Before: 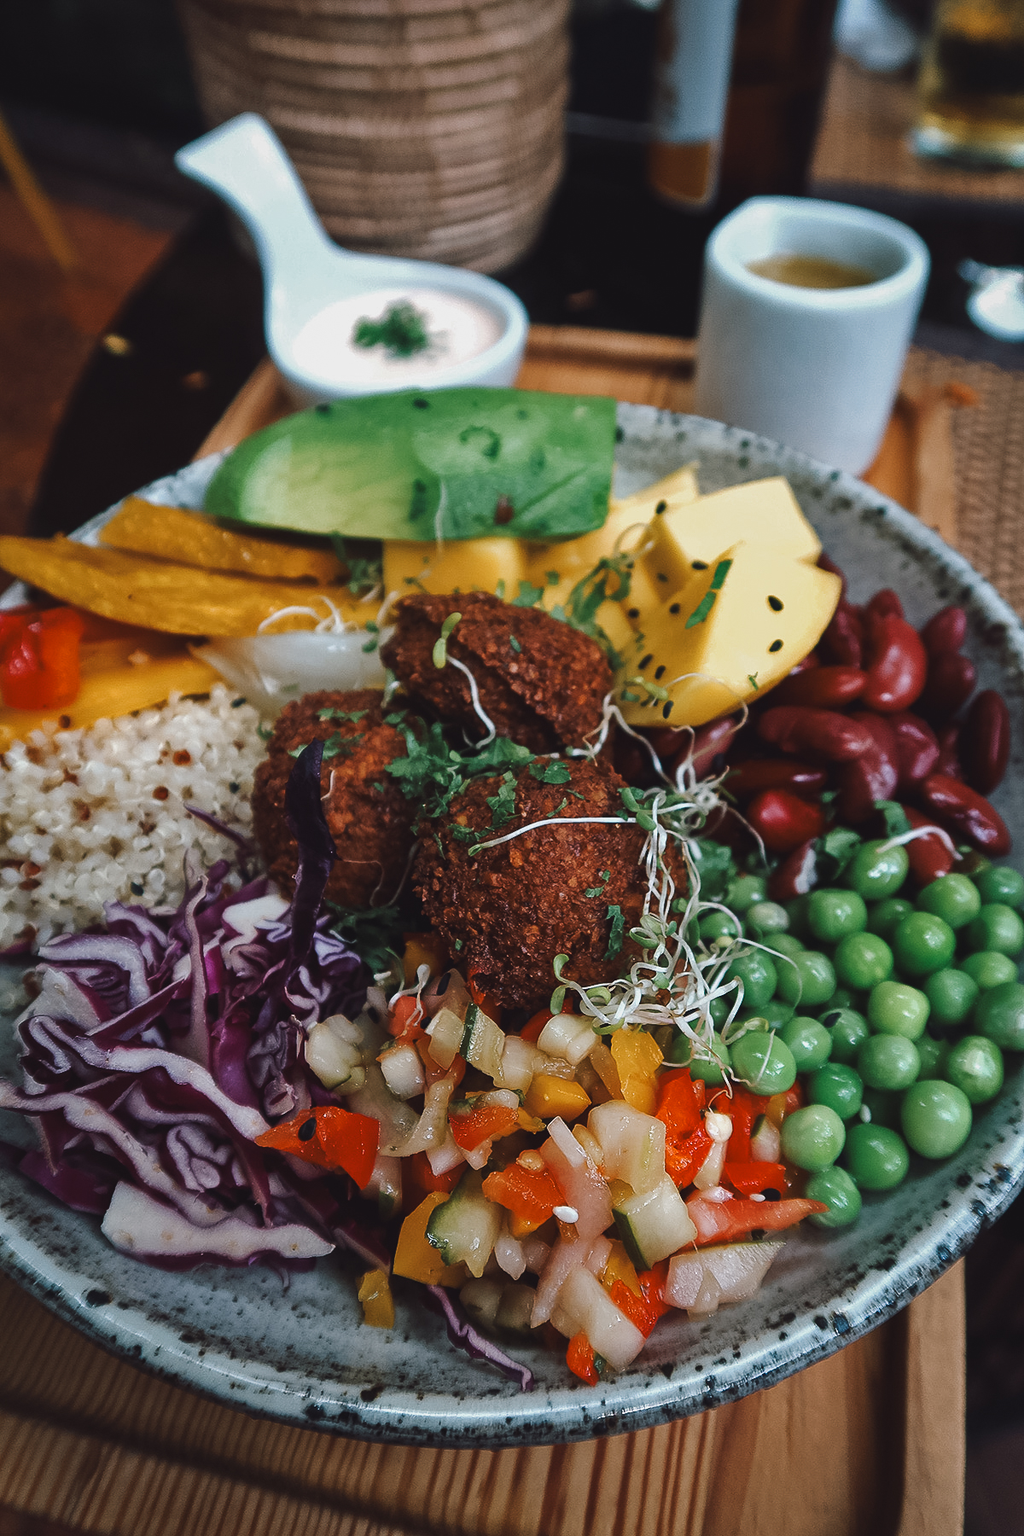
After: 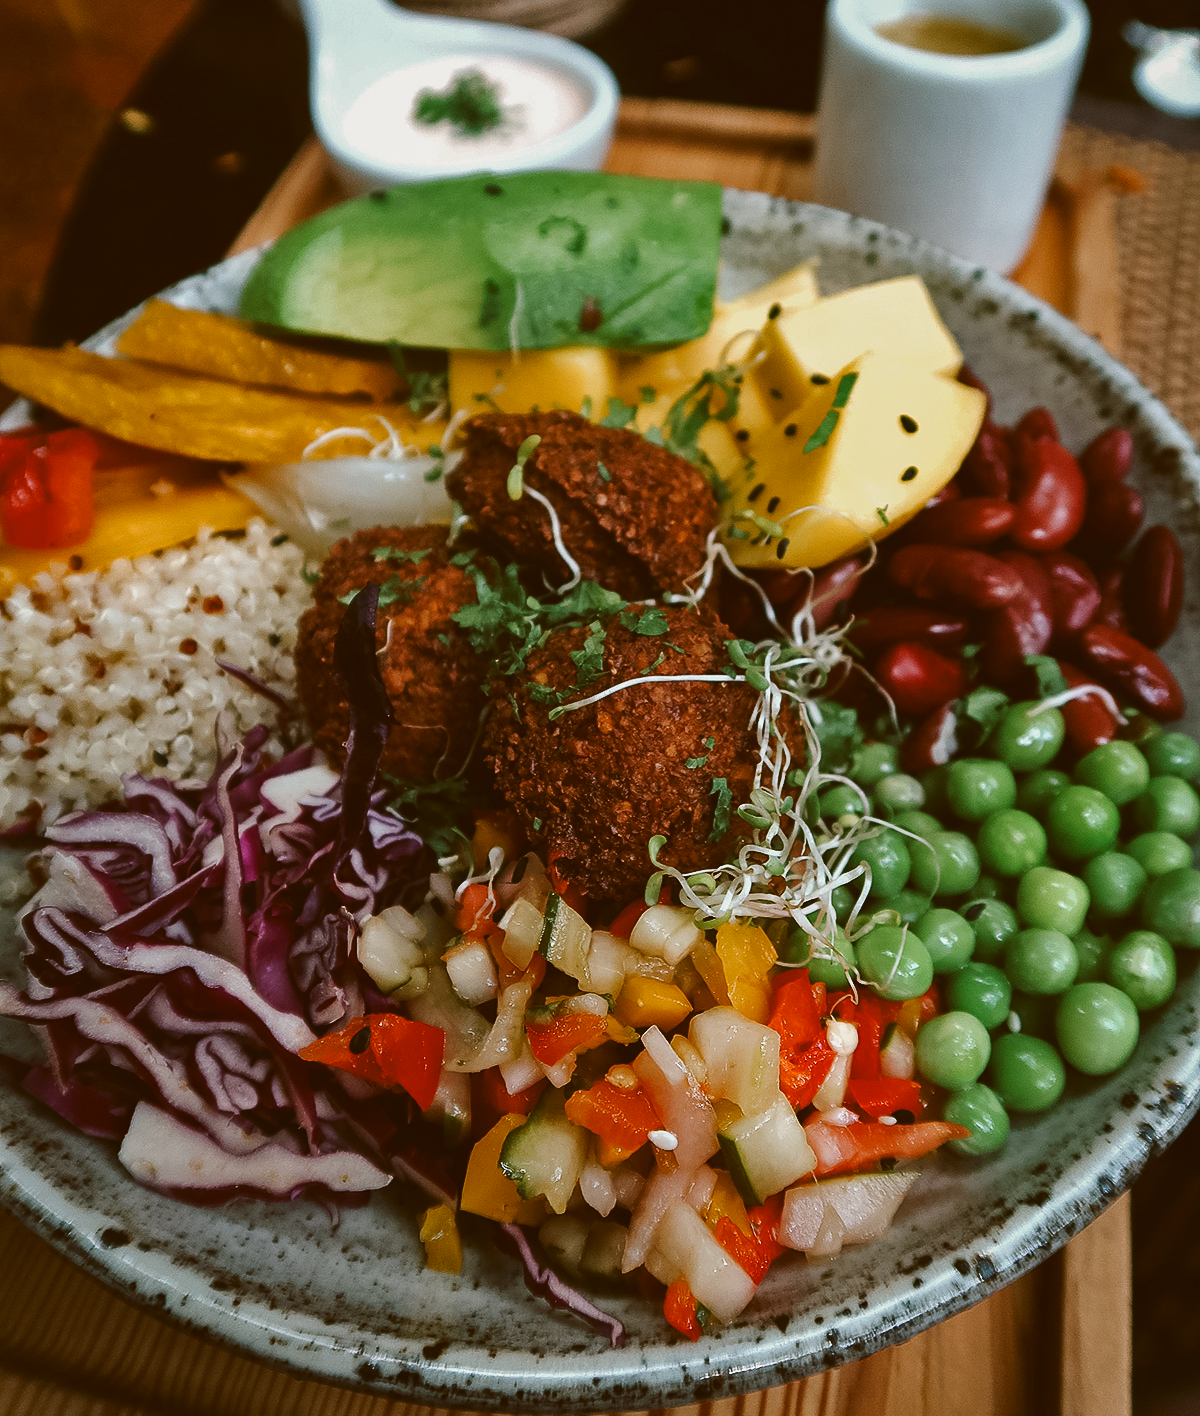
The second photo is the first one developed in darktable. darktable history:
haze removal: strength 0.02, distance 0.25, compatibility mode true, adaptive false
color correction: highlights a* -0.482, highlights b* 0.161, shadows a* 4.66, shadows b* 20.72
crop and rotate: top 15.774%, bottom 5.506%
